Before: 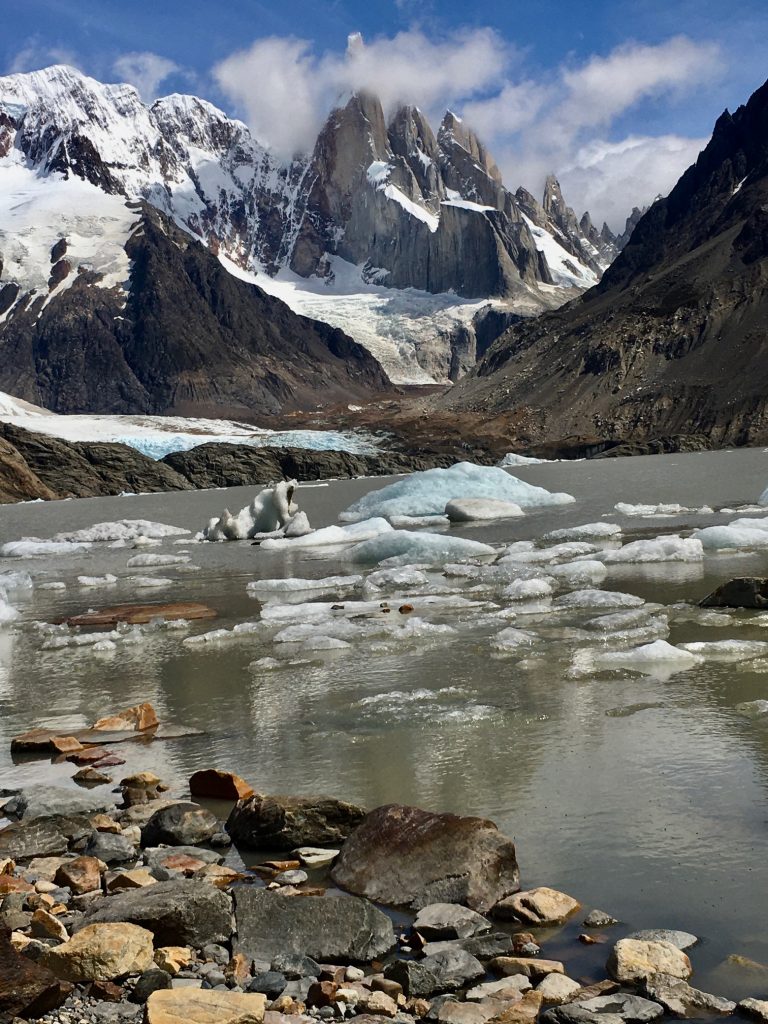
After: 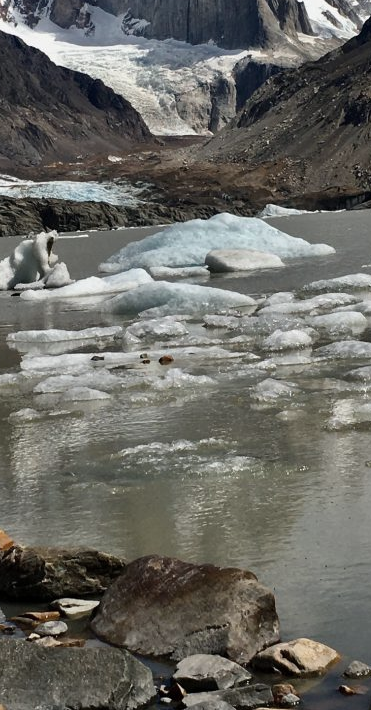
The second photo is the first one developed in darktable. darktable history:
crop: left 31.367%, top 24.393%, right 20.251%, bottom 6.256%
color correction: highlights b* -0.046, saturation 0.78
